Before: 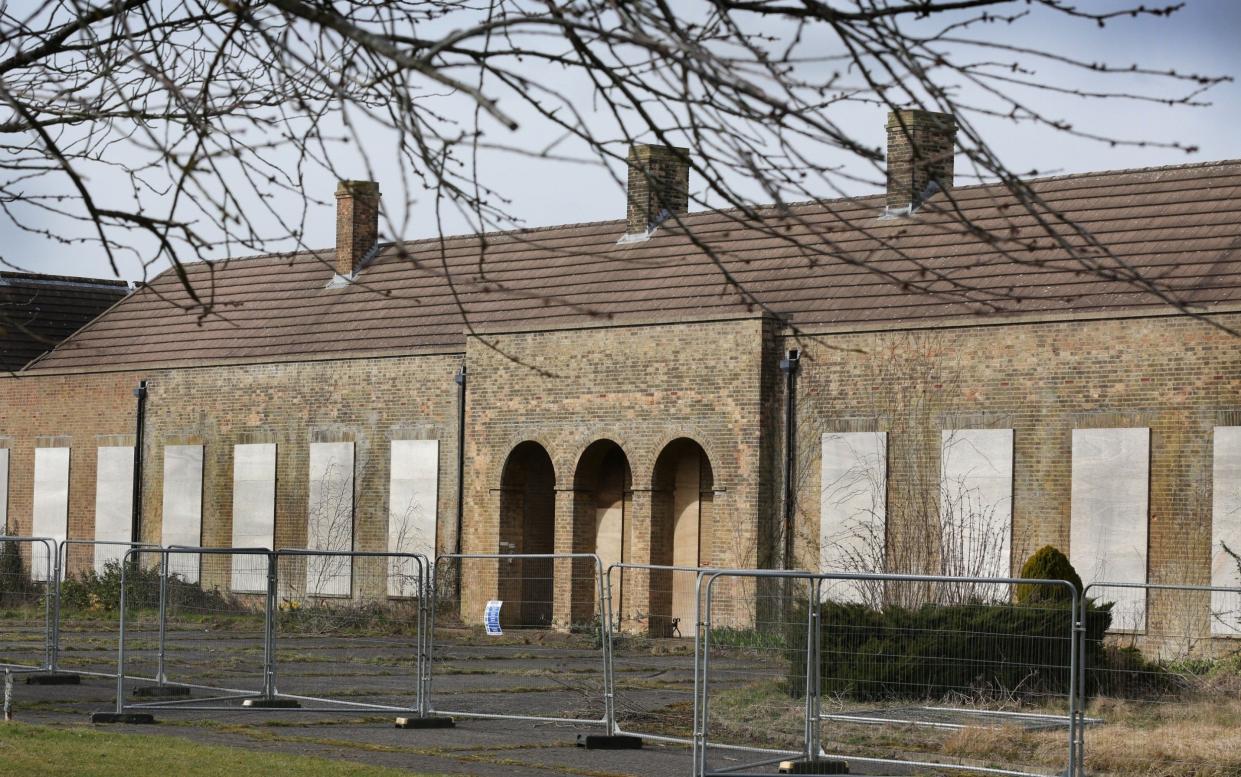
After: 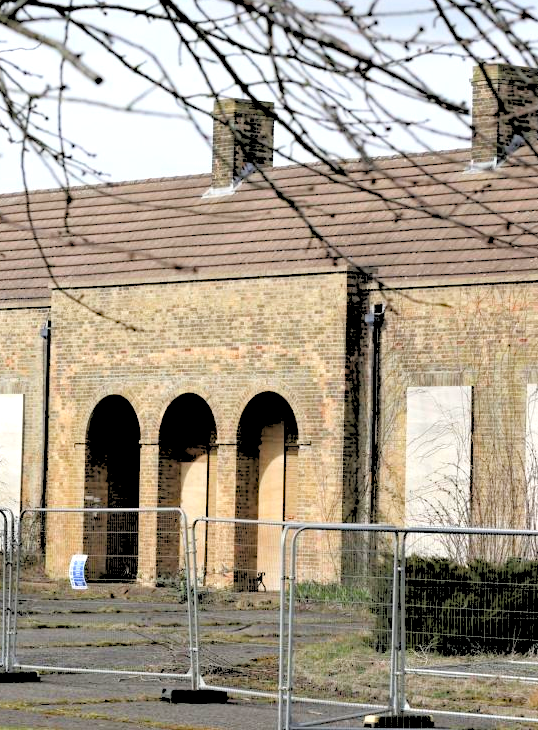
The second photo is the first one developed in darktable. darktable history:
crop: left 33.452%, top 6.025%, right 23.155%
rgb levels: levels [[0.027, 0.429, 0.996], [0, 0.5, 1], [0, 0.5, 1]]
exposure: exposure 0.6 EV, compensate highlight preservation false
haze removal: compatibility mode true, adaptive false
